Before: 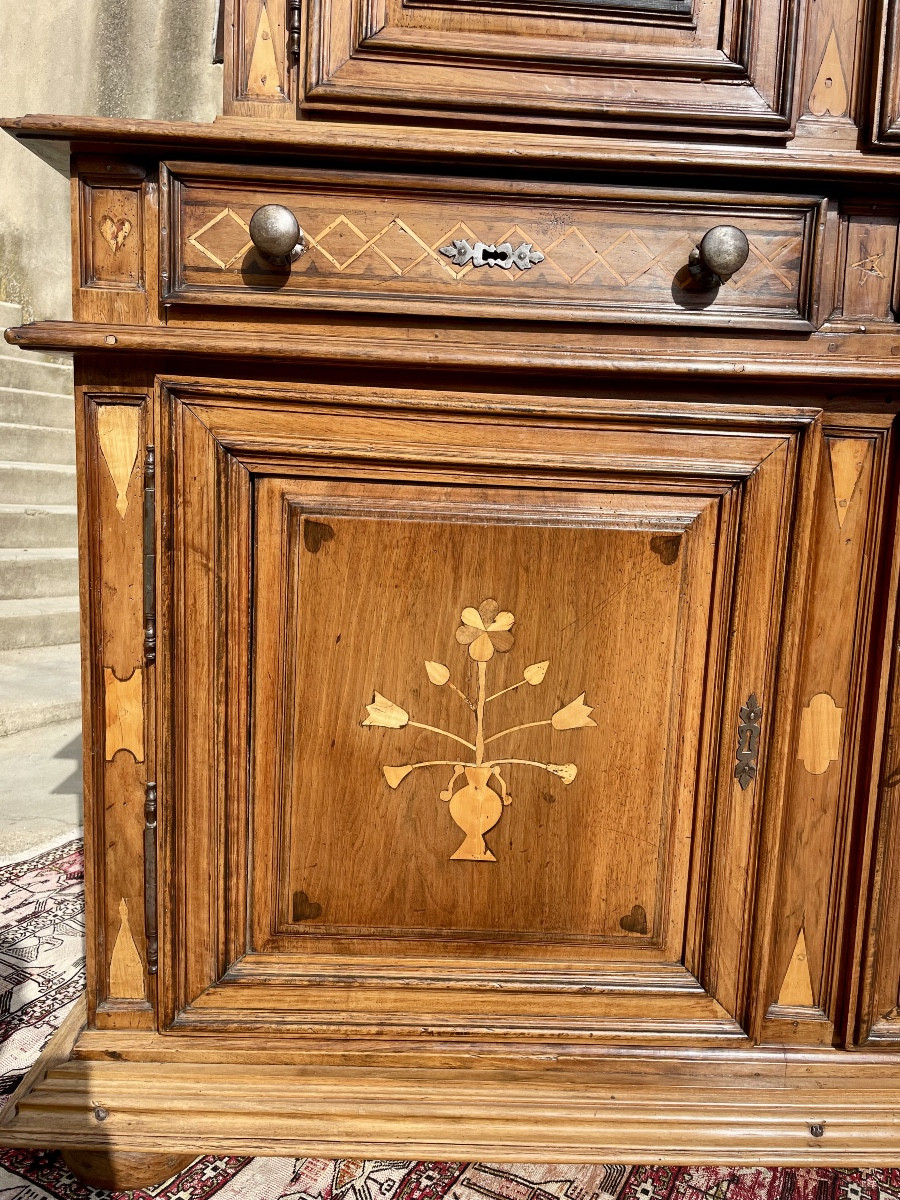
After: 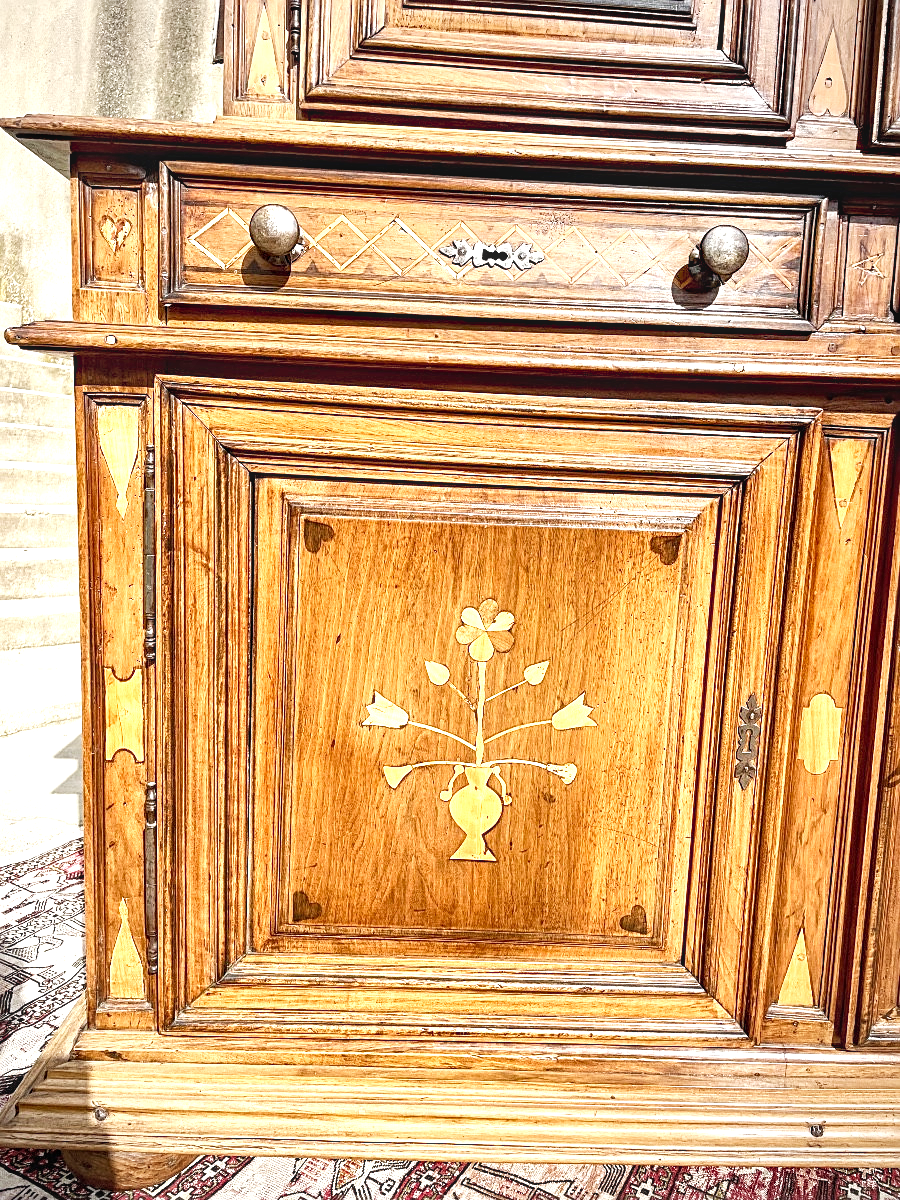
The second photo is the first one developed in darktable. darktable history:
sharpen: on, module defaults
tone curve: curves: ch0 [(0, 0) (0.822, 0.825) (0.994, 0.955)]; ch1 [(0, 0) (0.226, 0.261) (0.383, 0.397) (0.46, 0.46) (0.498, 0.479) (0.524, 0.523) (0.578, 0.575) (1, 1)]; ch2 [(0, 0) (0.438, 0.456) (0.5, 0.498) (0.547, 0.515) (0.597, 0.58) (0.629, 0.603) (1, 1)], preserve colors none
color zones: curves: ch0 [(0.25, 0.5) (0.636, 0.25) (0.75, 0.5)]
exposure: black level correction 0, exposure 1.446 EV, compensate exposure bias true, compensate highlight preservation false
vignetting: brightness -0.425, saturation -0.199
haze removal: compatibility mode true, adaptive false
local contrast: on, module defaults
